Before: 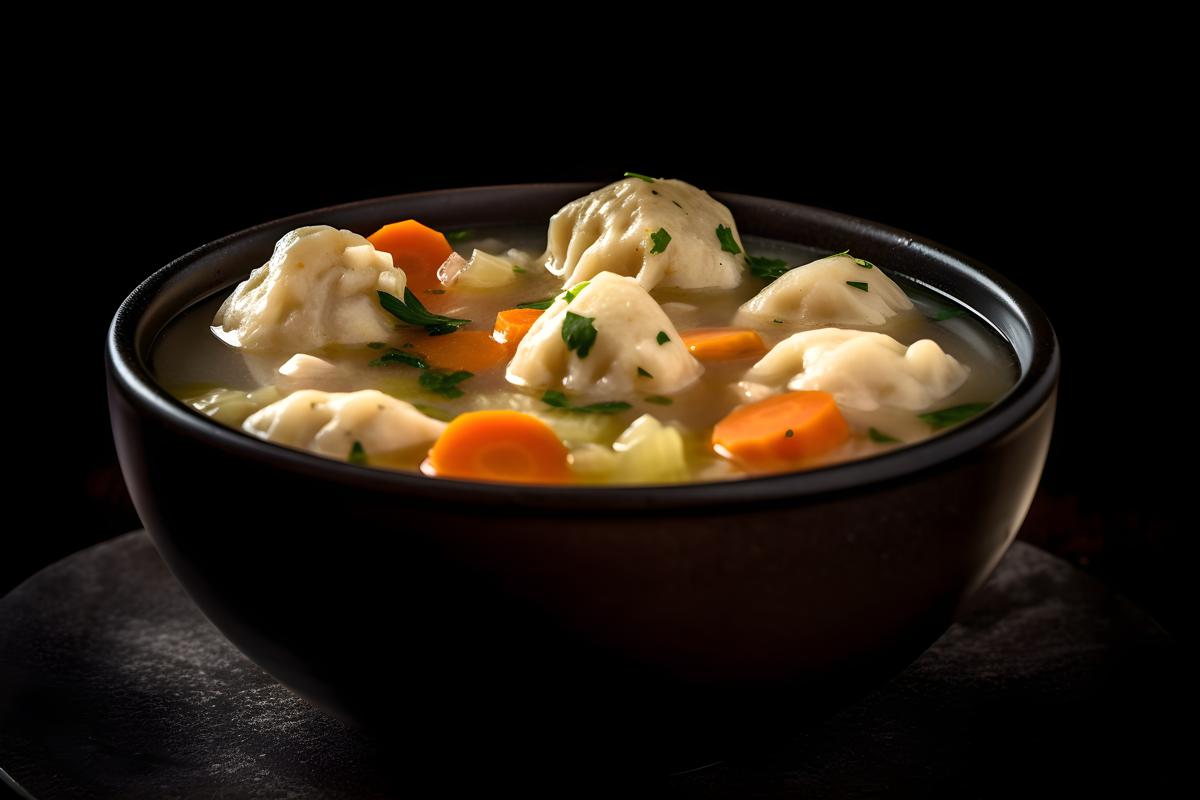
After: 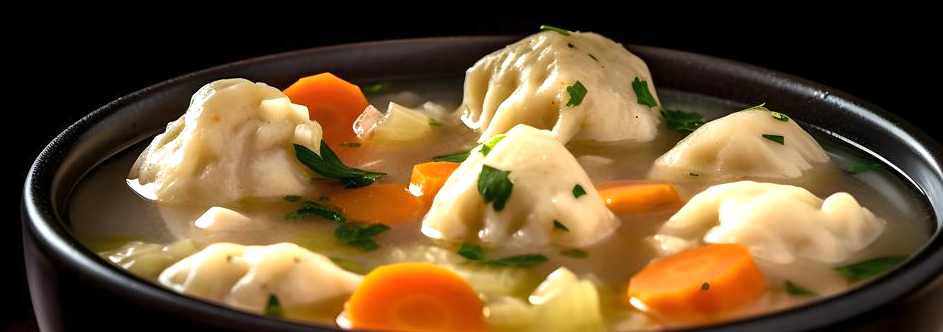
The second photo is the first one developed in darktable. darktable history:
crop: left 7.036%, top 18.398%, right 14.379%, bottom 40.043%
shadows and highlights: shadows 24.5, highlights -78.15, soften with gaussian
exposure: exposure 0.367 EV, compensate highlight preservation false
